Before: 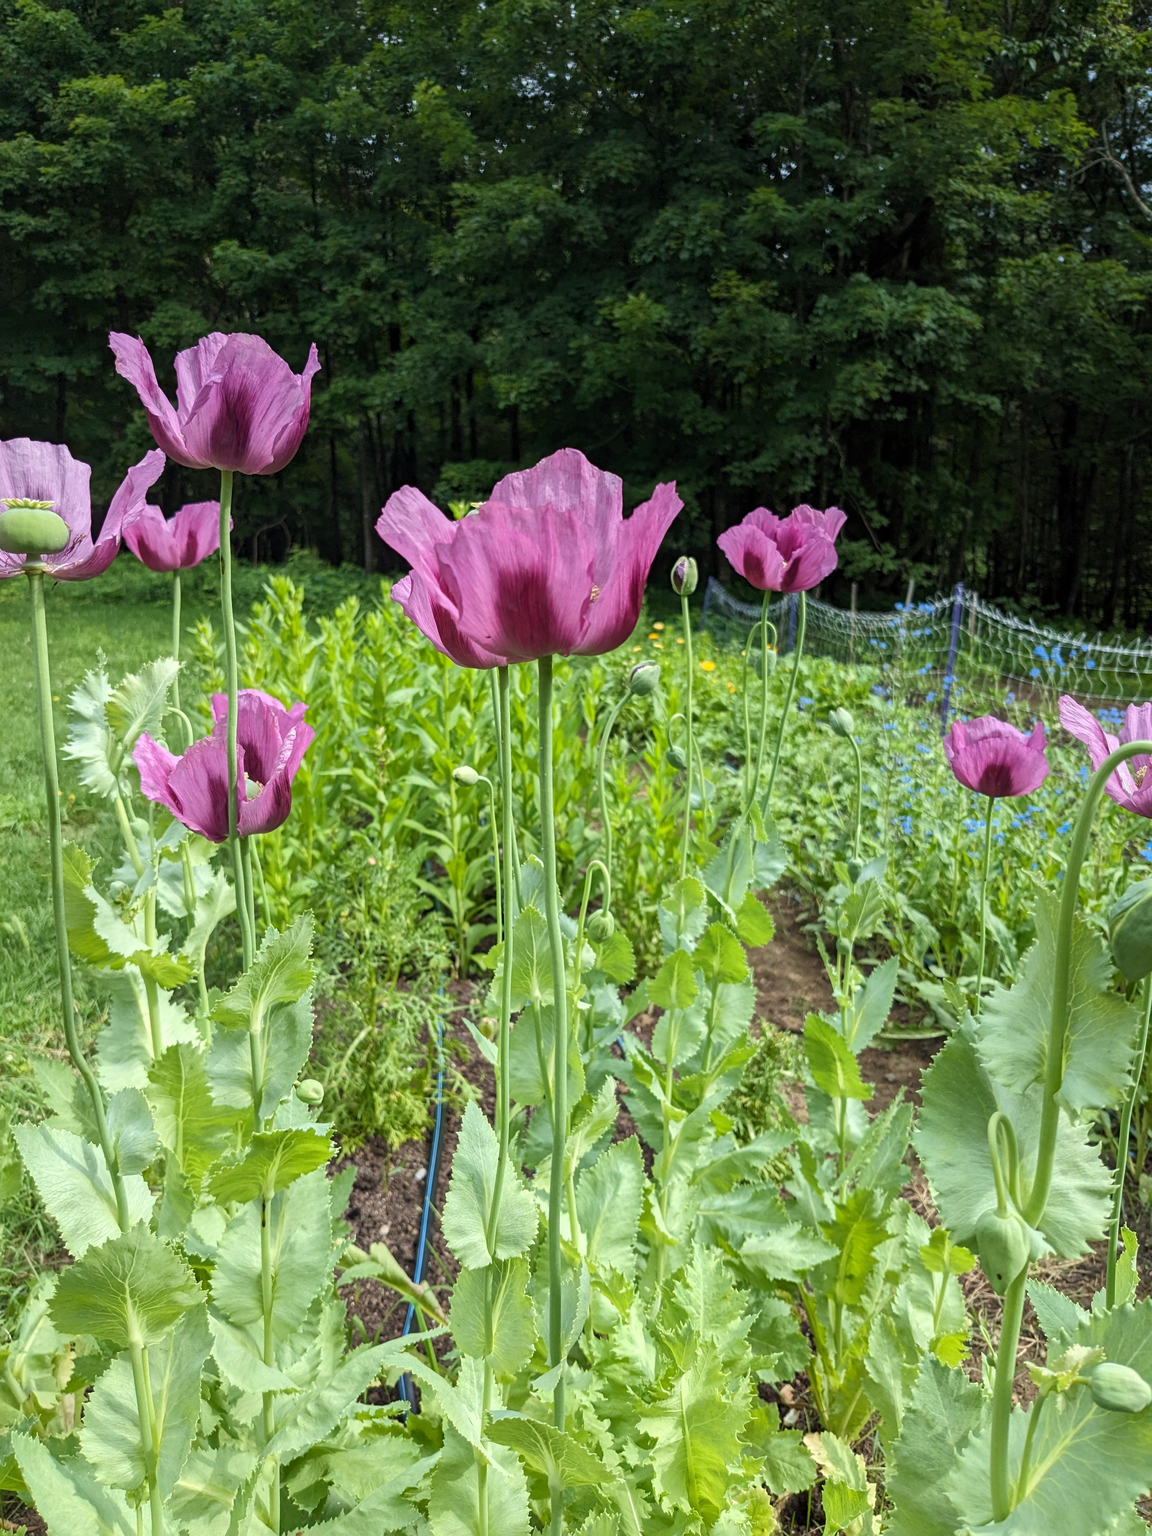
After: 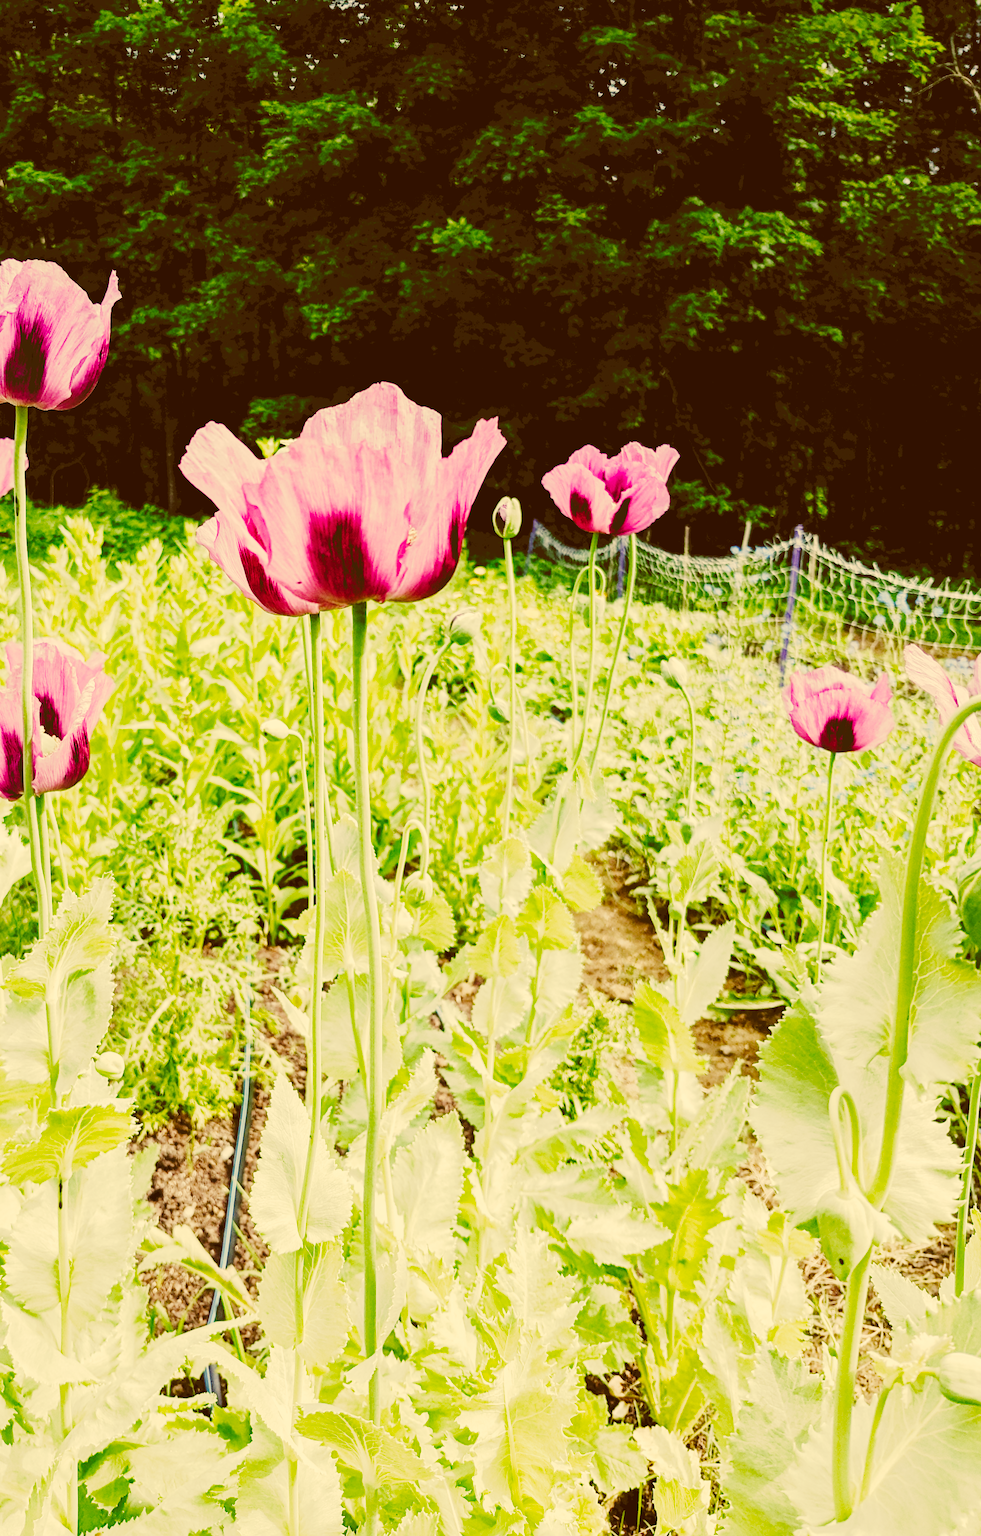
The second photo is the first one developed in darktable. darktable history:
crop and rotate: left 17.959%, top 5.771%, right 1.742%
exposure: black level correction 0, exposure 1.1 EV, compensate highlight preservation false
color correction: highlights a* 1.12, highlights b* 24.26, shadows a* 15.58, shadows b* 24.26
tone curve: curves: ch0 [(0, 0) (0.003, 0.17) (0.011, 0.17) (0.025, 0.17) (0.044, 0.168) (0.069, 0.167) (0.1, 0.173) (0.136, 0.181) (0.177, 0.199) (0.224, 0.226) (0.277, 0.271) (0.335, 0.333) (0.399, 0.419) (0.468, 0.52) (0.543, 0.621) (0.623, 0.716) (0.709, 0.795) (0.801, 0.867) (0.898, 0.914) (1, 1)], preserve colors none
filmic rgb: black relative exposure -2.85 EV, white relative exposure 4.56 EV, hardness 1.77, contrast 1.25, preserve chrominance no, color science v5 (2021)
